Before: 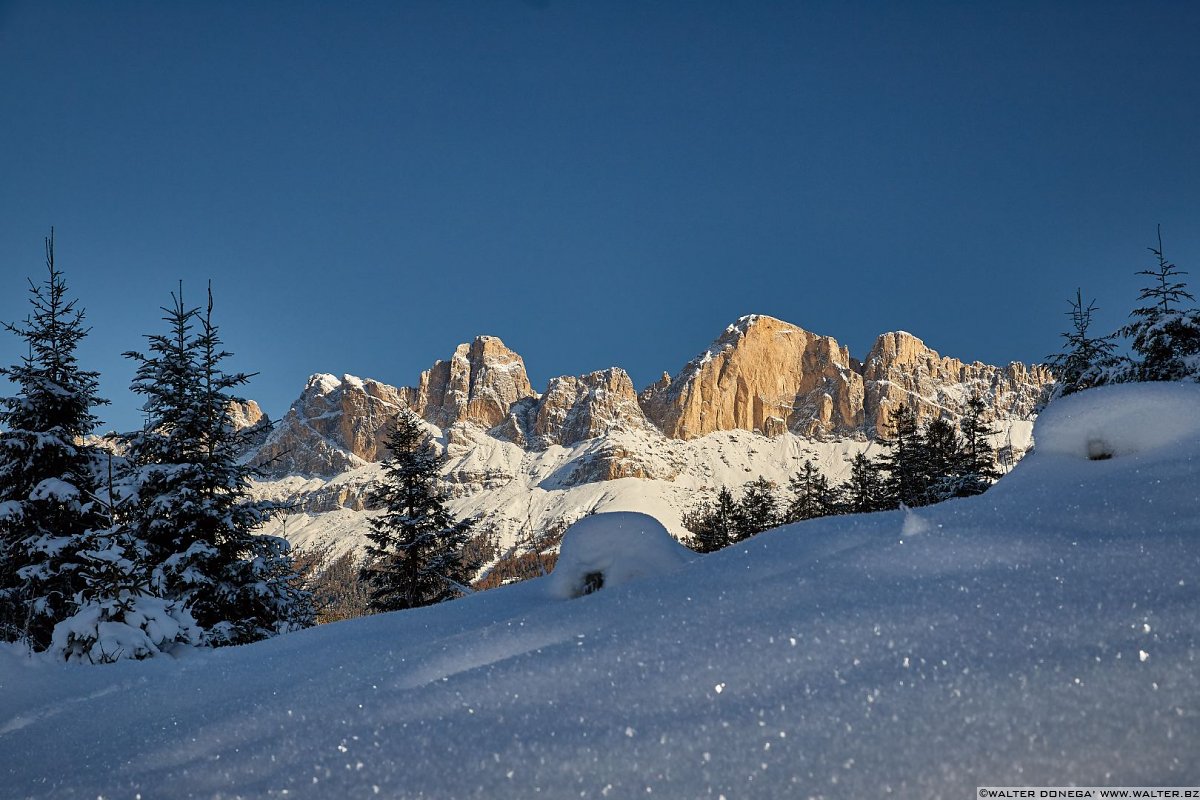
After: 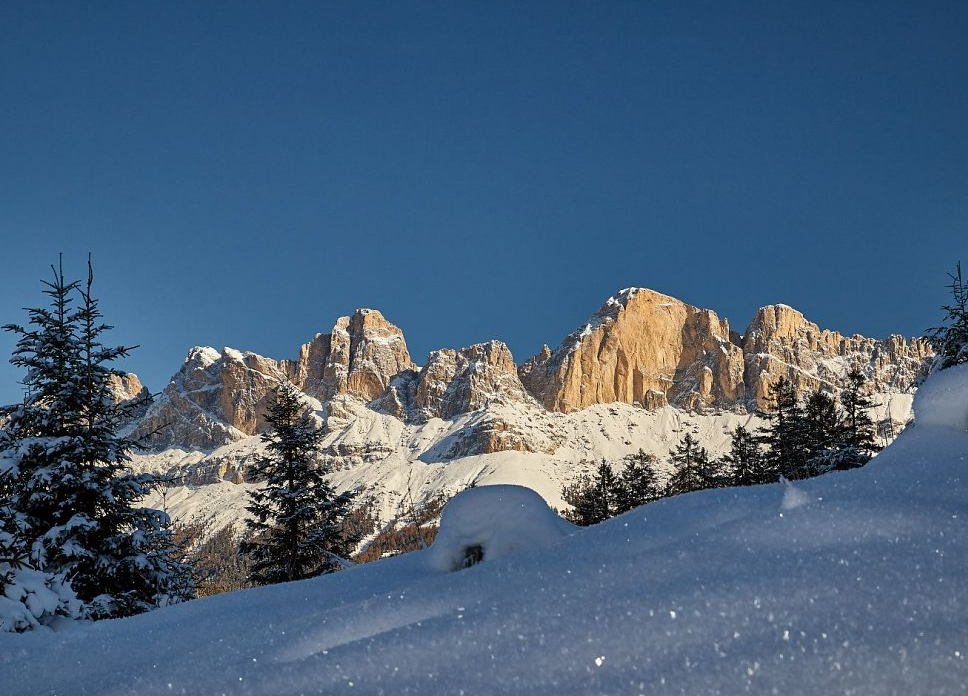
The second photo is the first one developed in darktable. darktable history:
crop: left 10.003%, top 3.477%, right 9.266%, bottom 9.423%
